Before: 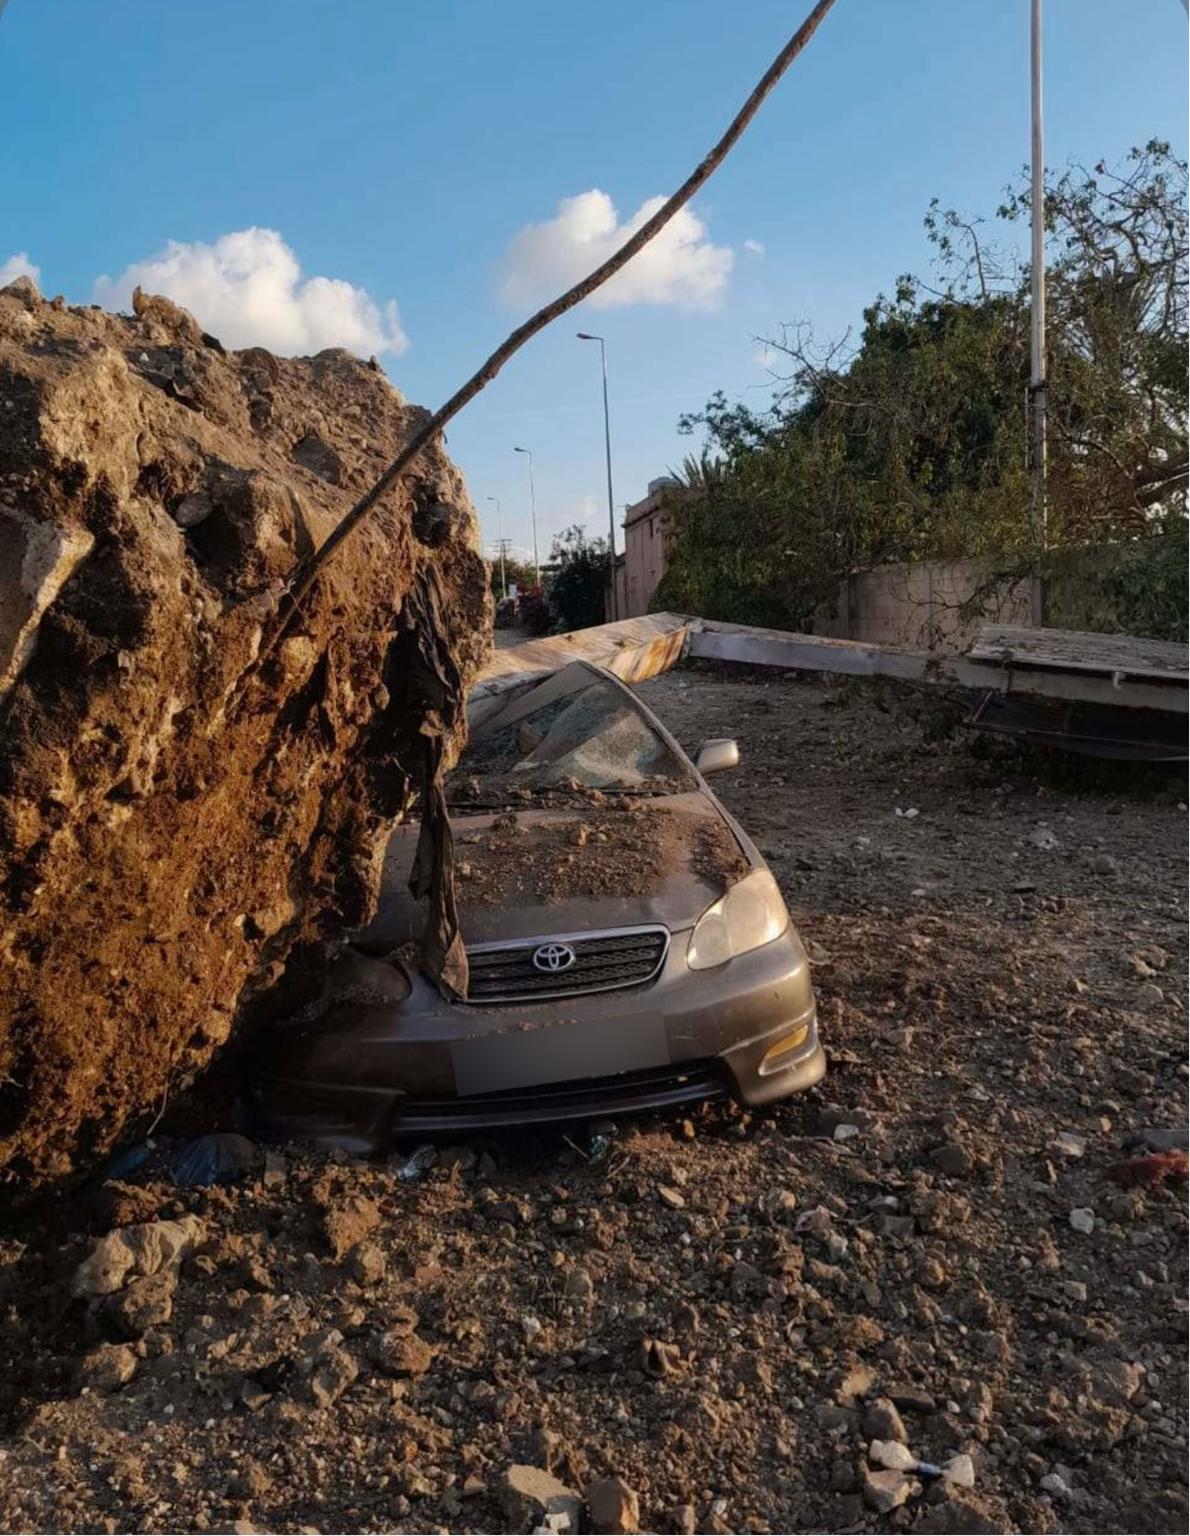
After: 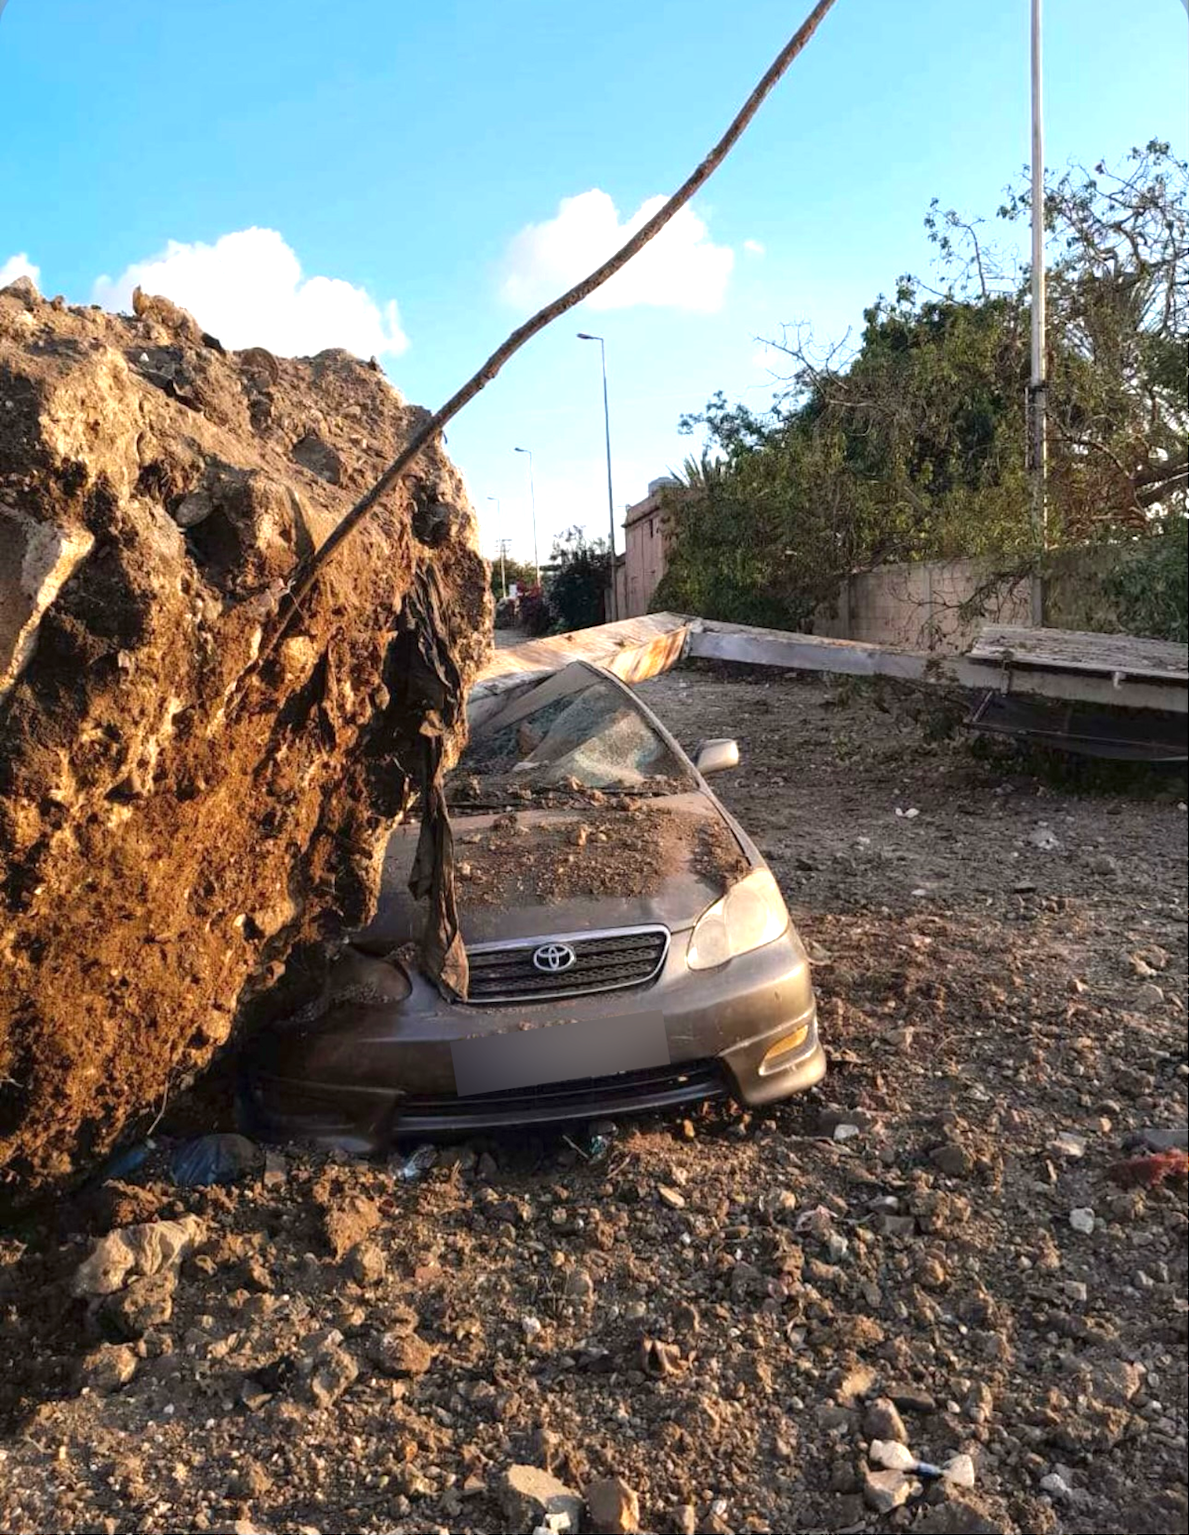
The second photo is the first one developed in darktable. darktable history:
tone equalizer: on, module defaults
exposure: black level correction 0, exposure 1.1 EV, compensate exposure bias true, compensate highlight preservation false
